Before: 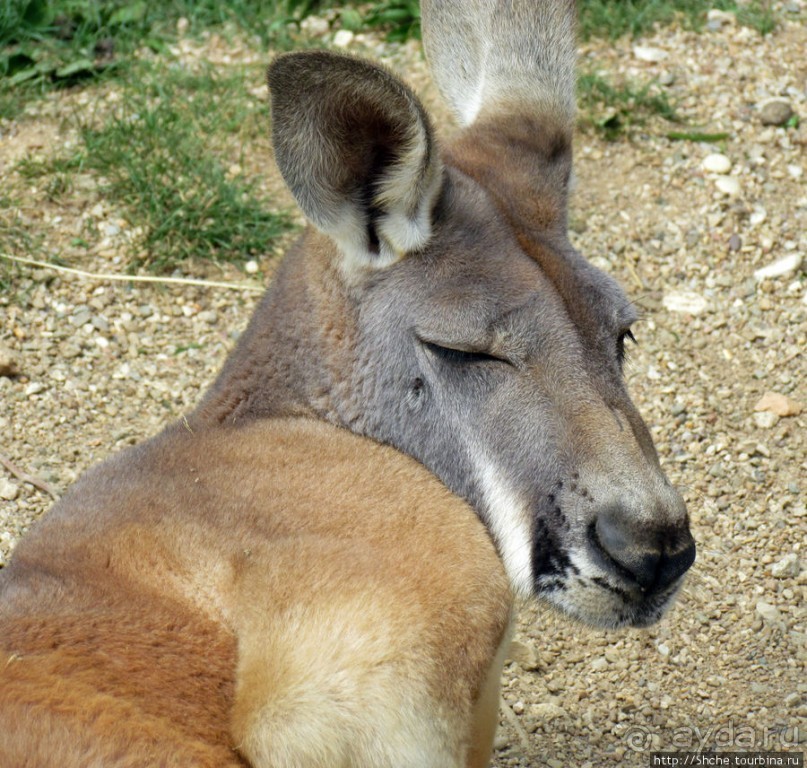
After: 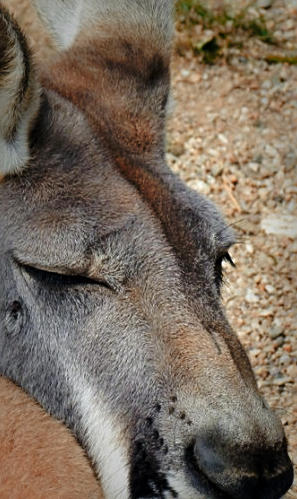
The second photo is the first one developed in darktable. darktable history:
vignetting: fall-off start 49.35%, saturation 0.051, automatic ratio true, width/height ratio 1.285, unbound false
color zones: curves: ch2 [(0, 0.5) (0.084, 0.497) (0.323, 0.335) (0.4, 0.497) (1, 0.5)]
sharpen: on, module defaults
base curve: curves: ch0 [(0, 0) (0.073, 0.04) (0.157, 0.139) (0.492, 0.492) (0.758, 0.758) (1, 1)], preserve colors none
crop and rotate: left 49.906%, top 10.124%, right 13.262%, bottom 24.802%
